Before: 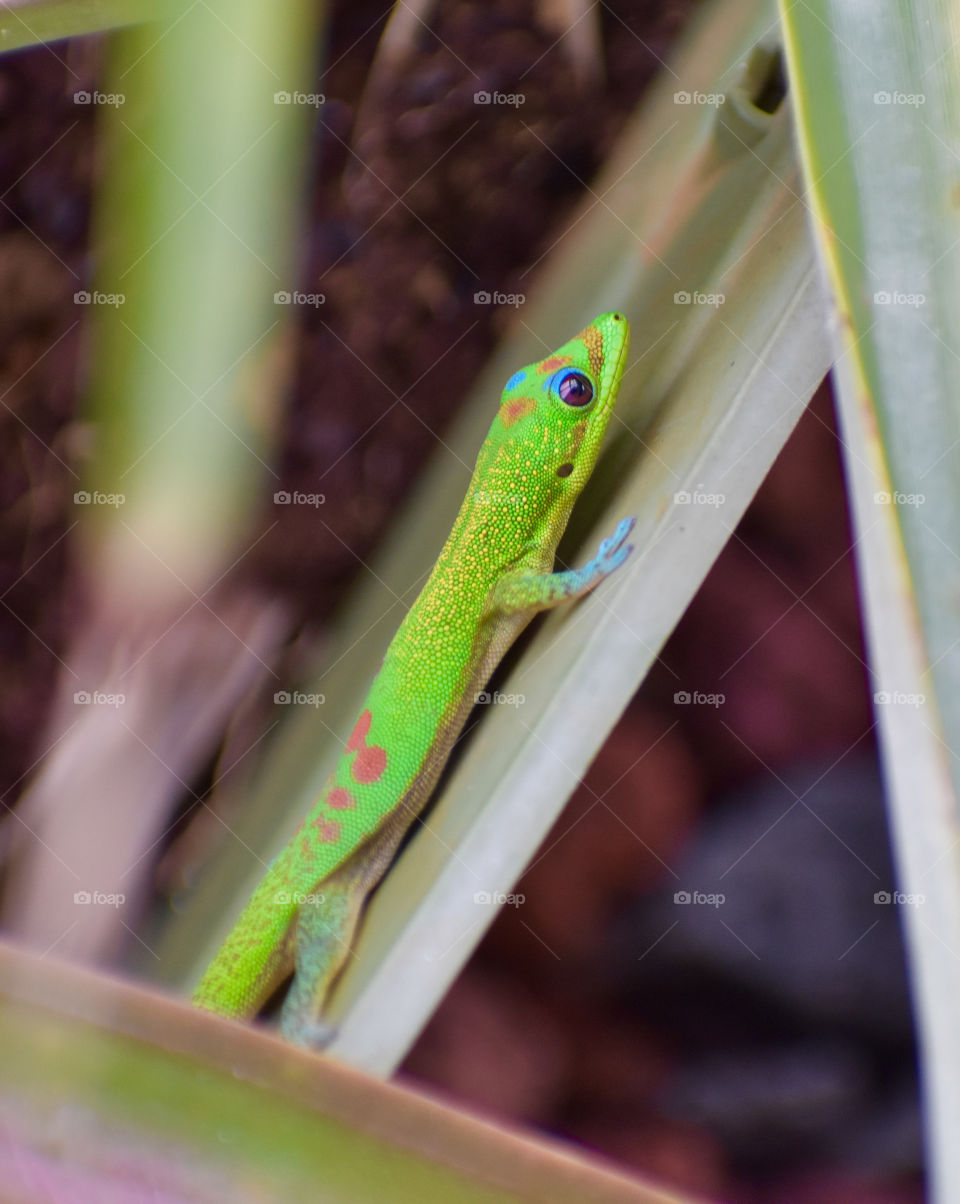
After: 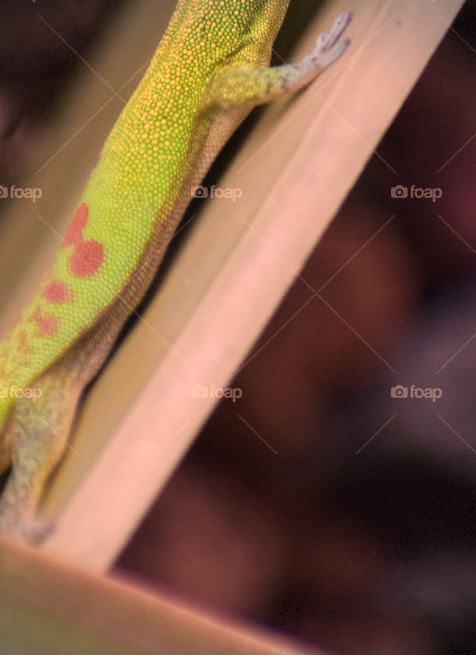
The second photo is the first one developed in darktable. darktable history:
color correction: highlights a* 39.25, highlights b* 39.67, saturation 0.685
vignetting: dithering 8-bit output, unbound false
crop: left 29.543%, top 42.062%, right 20.851%, bottom 3.487%
